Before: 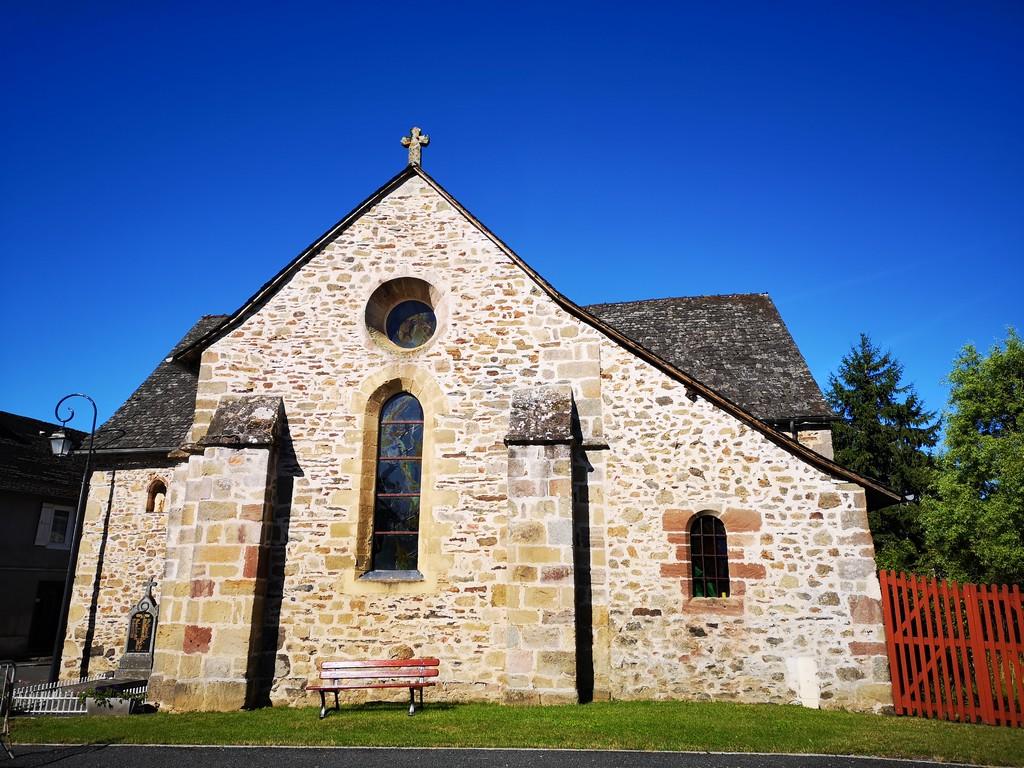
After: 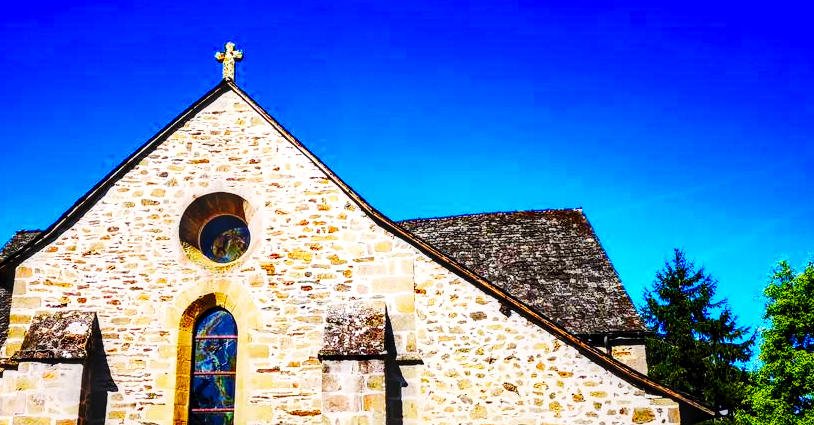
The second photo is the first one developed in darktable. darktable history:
contrast brightness saturation: contrast 0.159, saturation 0.329
color balance rgb: global offset › luminance 0.233%, linear chroma grading › global chroma 24.619%, perceptual saturation grading › global saturation 9.865%, global vibrance 25.056%, contrast 9.6%
crop: left 18.25%, top 11.084%, right 2.162%, bottom 33.494%
local contrast: highlights 25%, detail 150%
base curve: curves: ch0 [(0, 0) (0.036, 0.025) (0.121, 0.166) (0.206, 0.329) (0.605, 0.79) (1, 1)], exposure shift 0.01, preserve colors none
